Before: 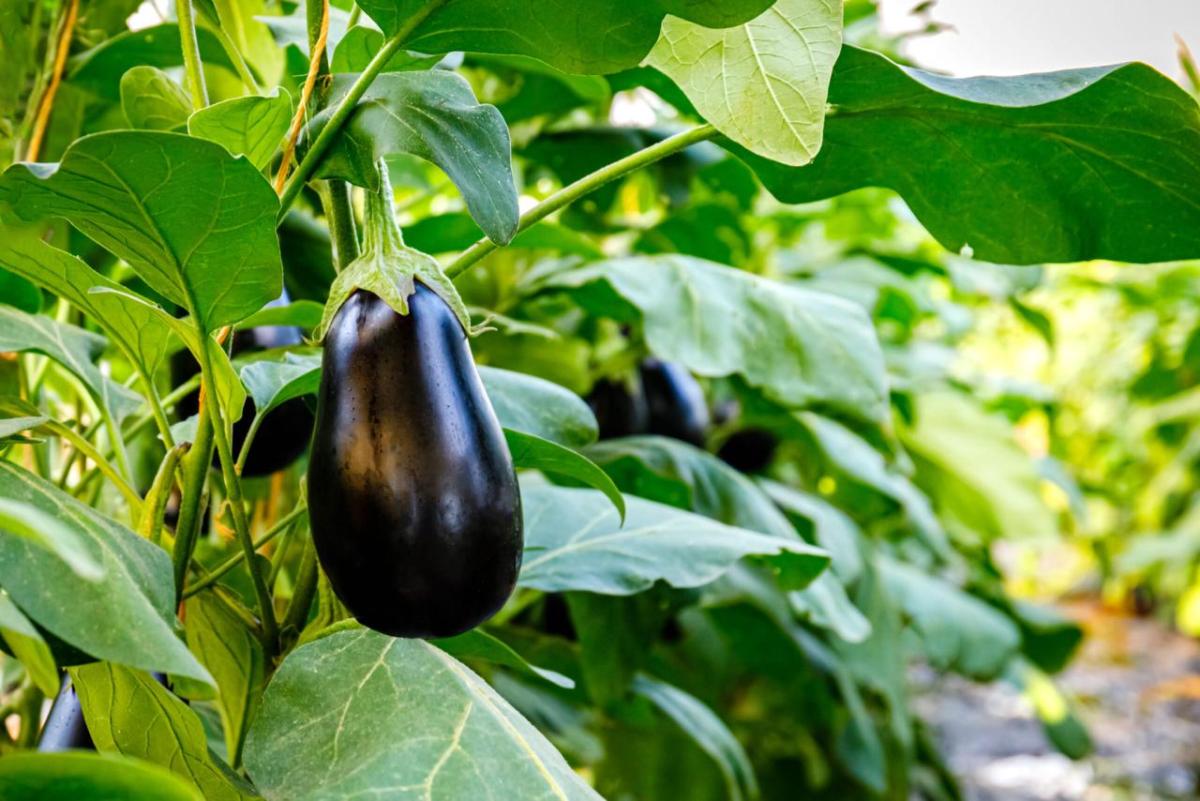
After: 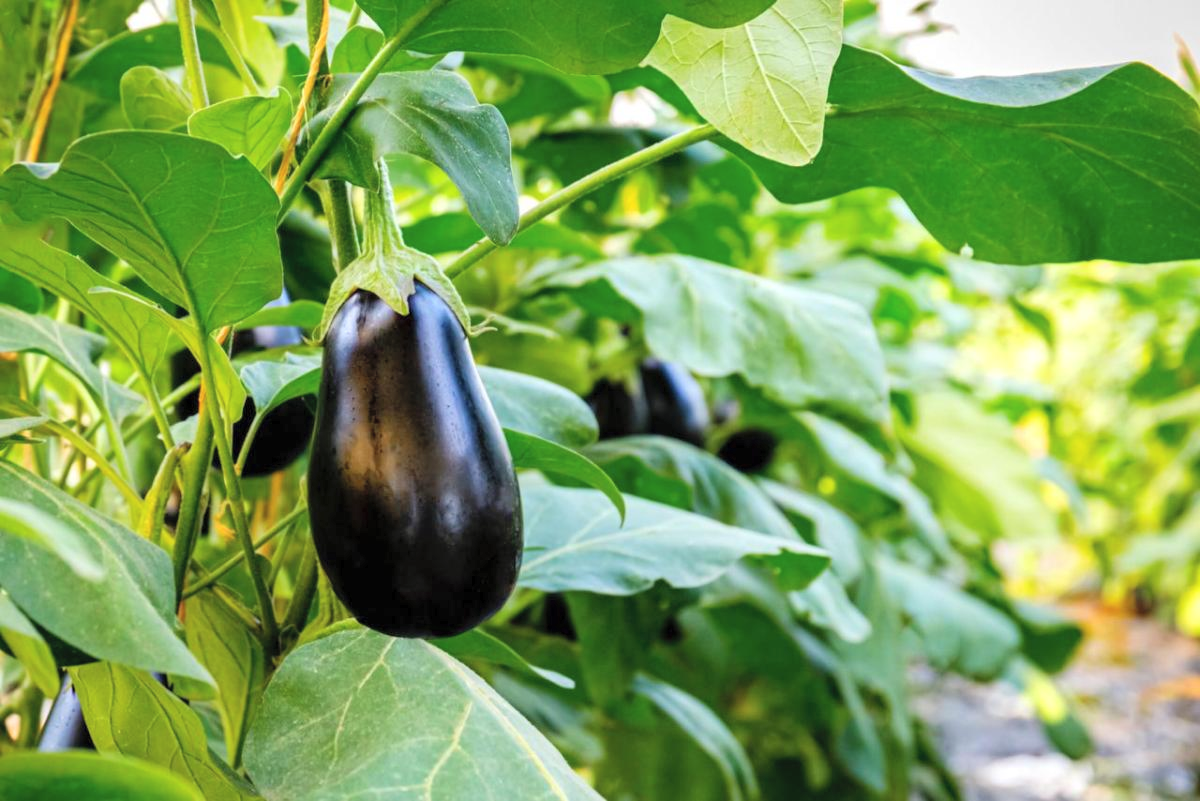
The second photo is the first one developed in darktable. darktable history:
contrast brightness saturation: brightness 0.144
